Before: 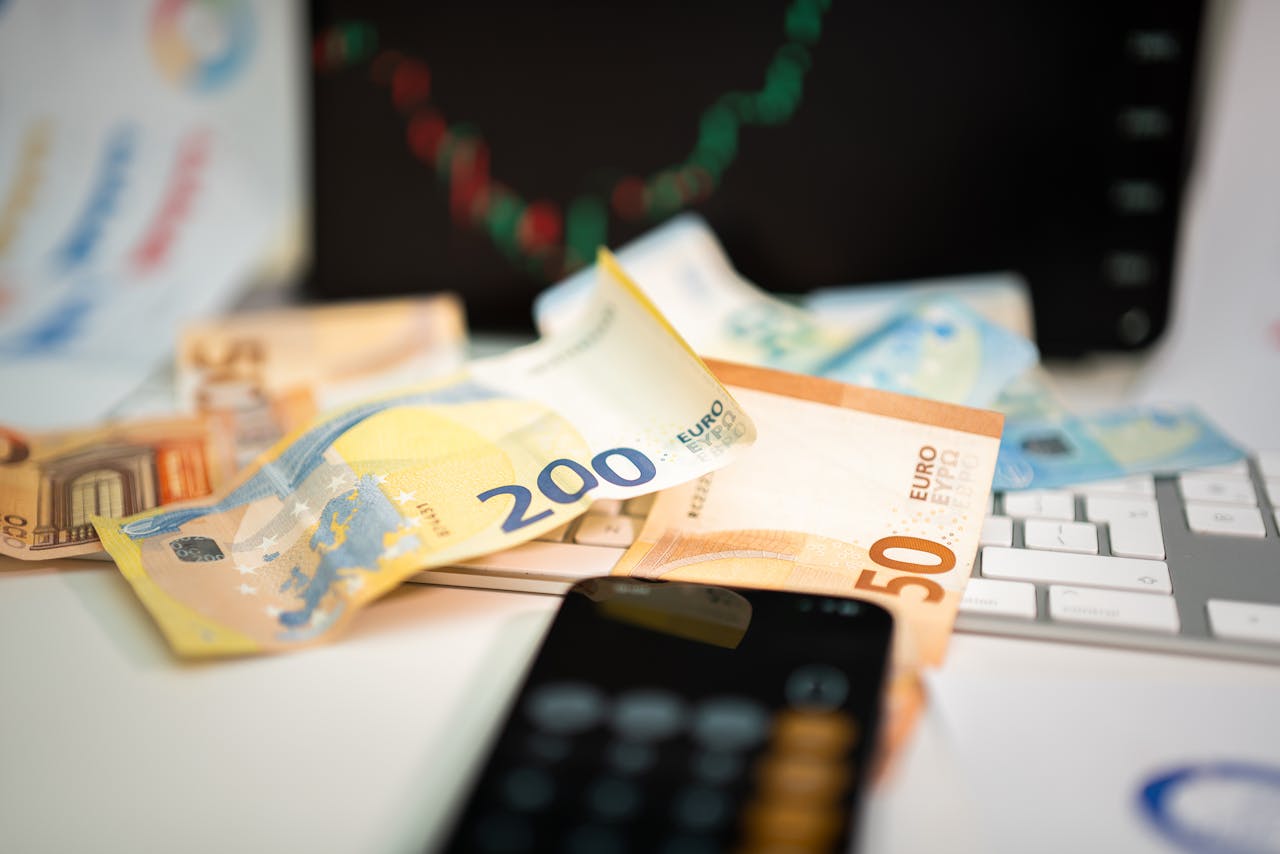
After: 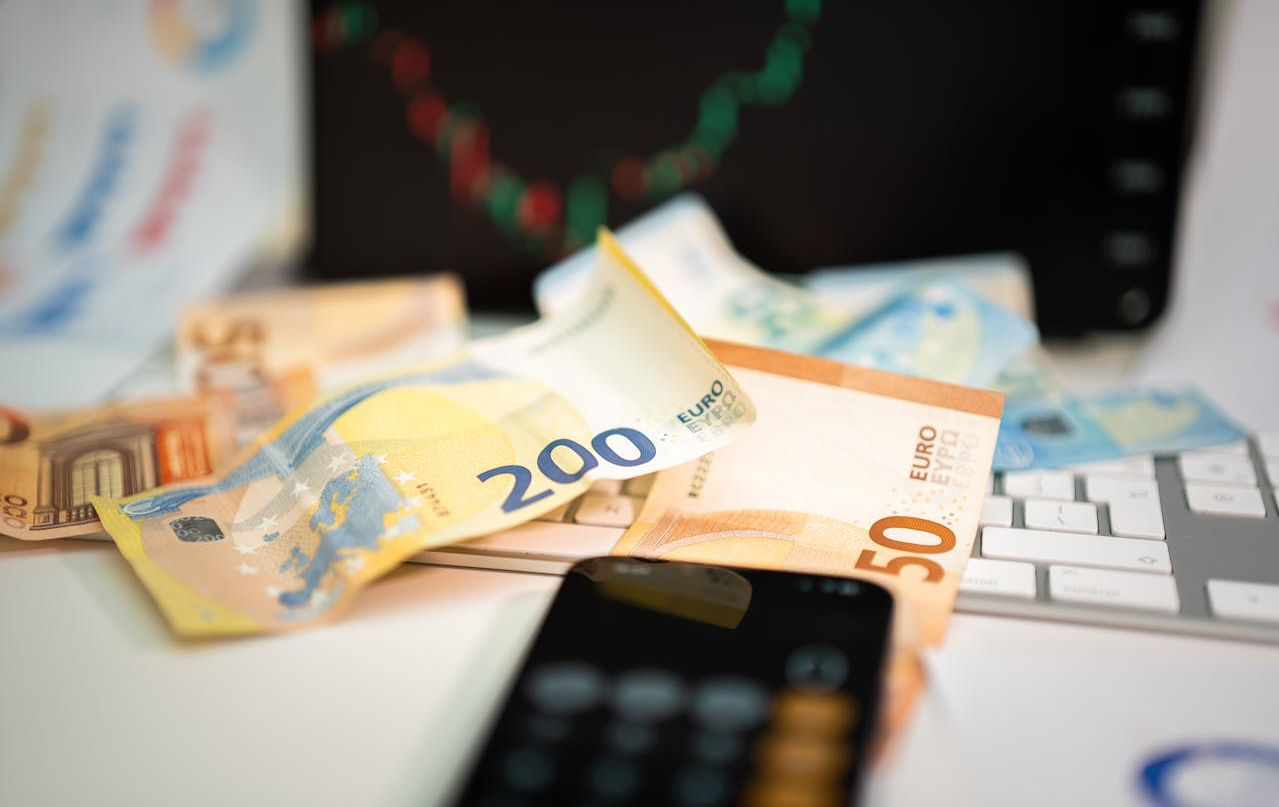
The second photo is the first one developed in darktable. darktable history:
crop and rotate: top 2.37%, bottom 3.121%
